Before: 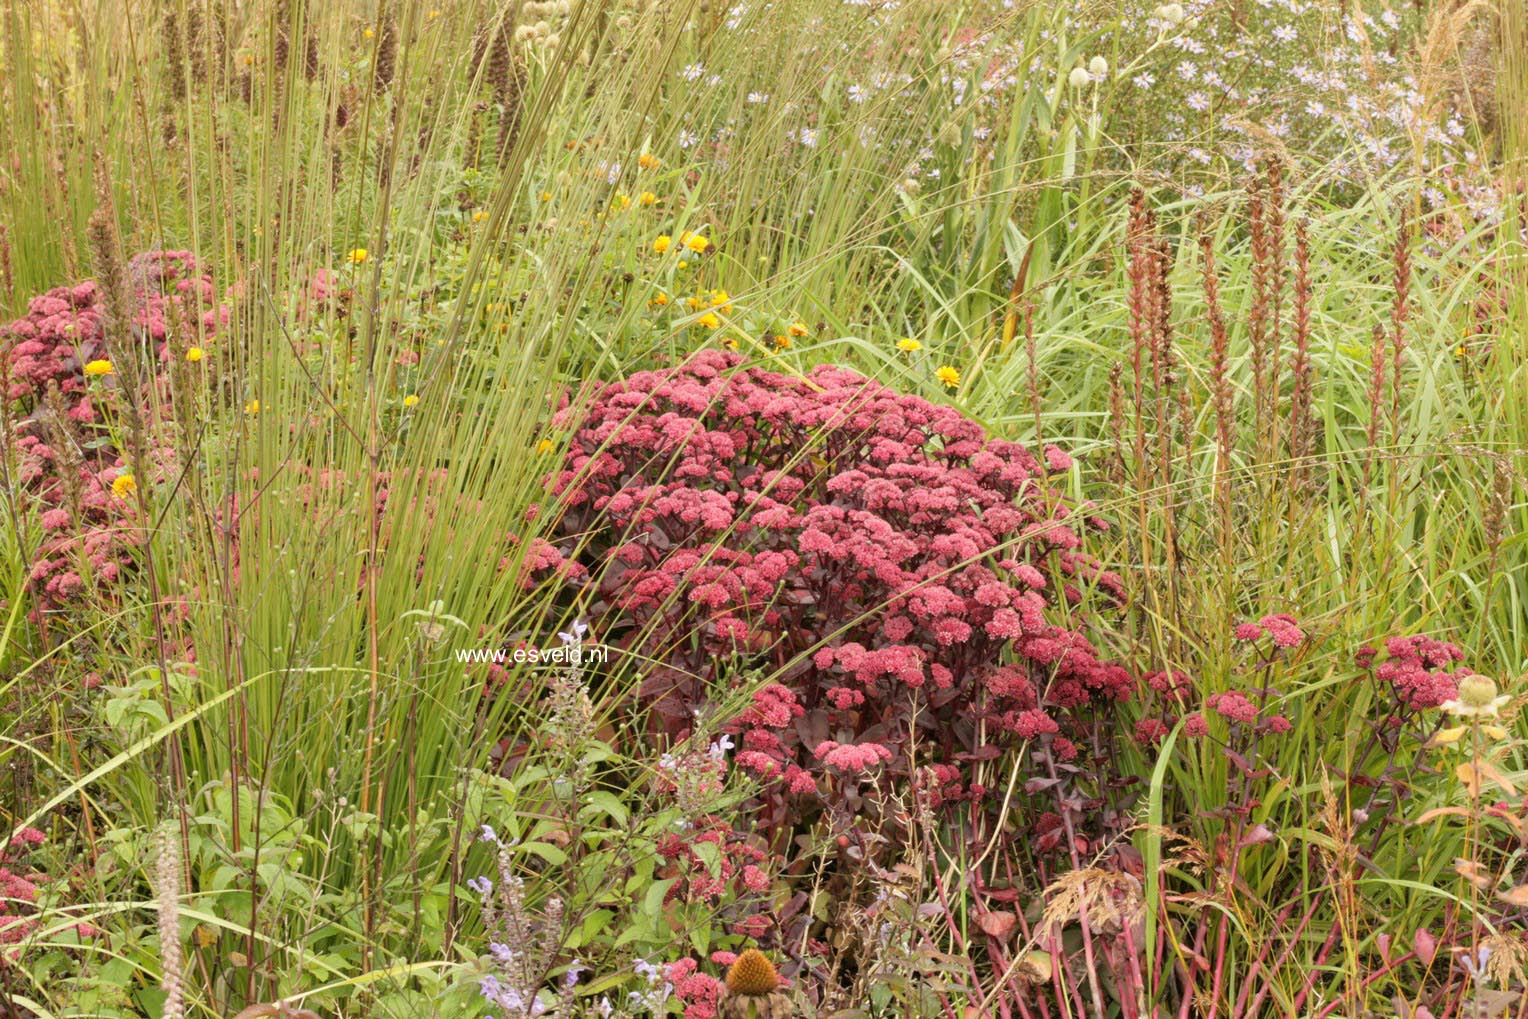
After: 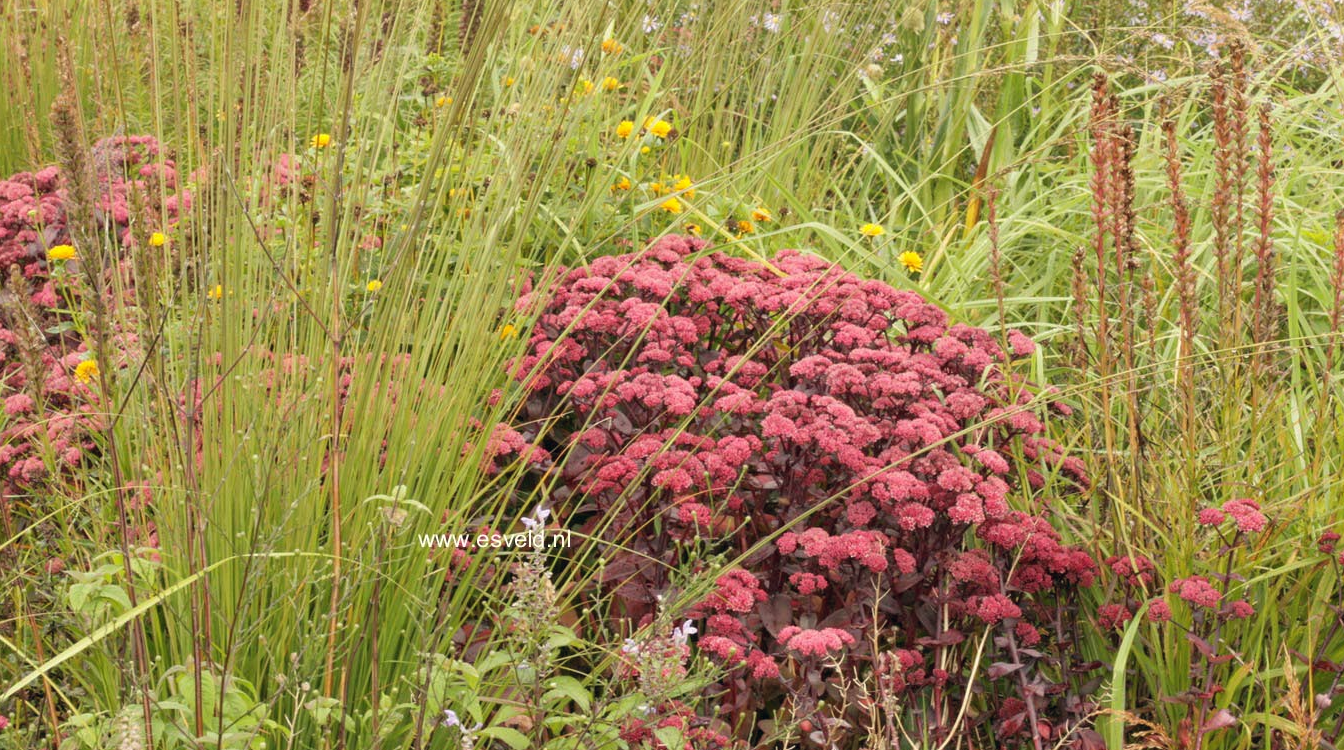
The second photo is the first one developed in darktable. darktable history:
crop and rotate: left 2.425%, top 11.305%, right 9.6%, bottom 15.08%
color correction: highlights a* 0.207, highlights b* 2.7, shadows a* -0.874, shadows b* -4.78
exposure: compensate highlight preservation false
